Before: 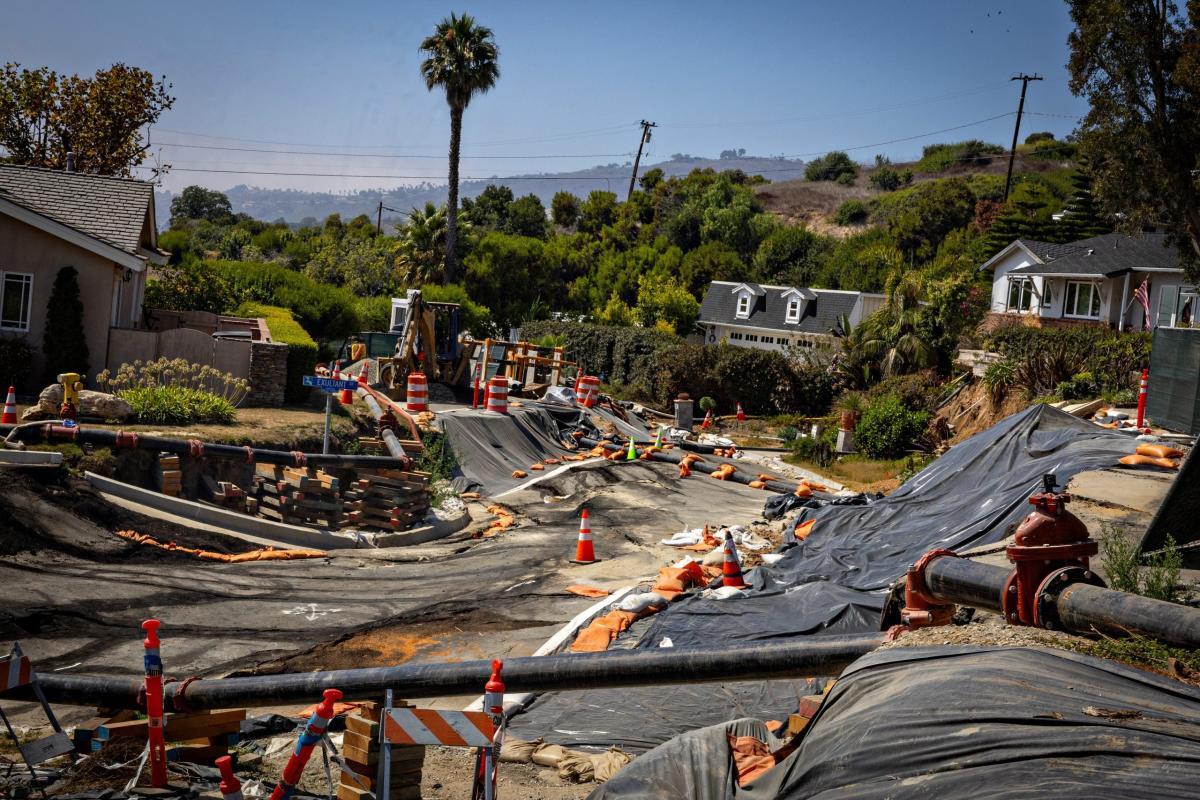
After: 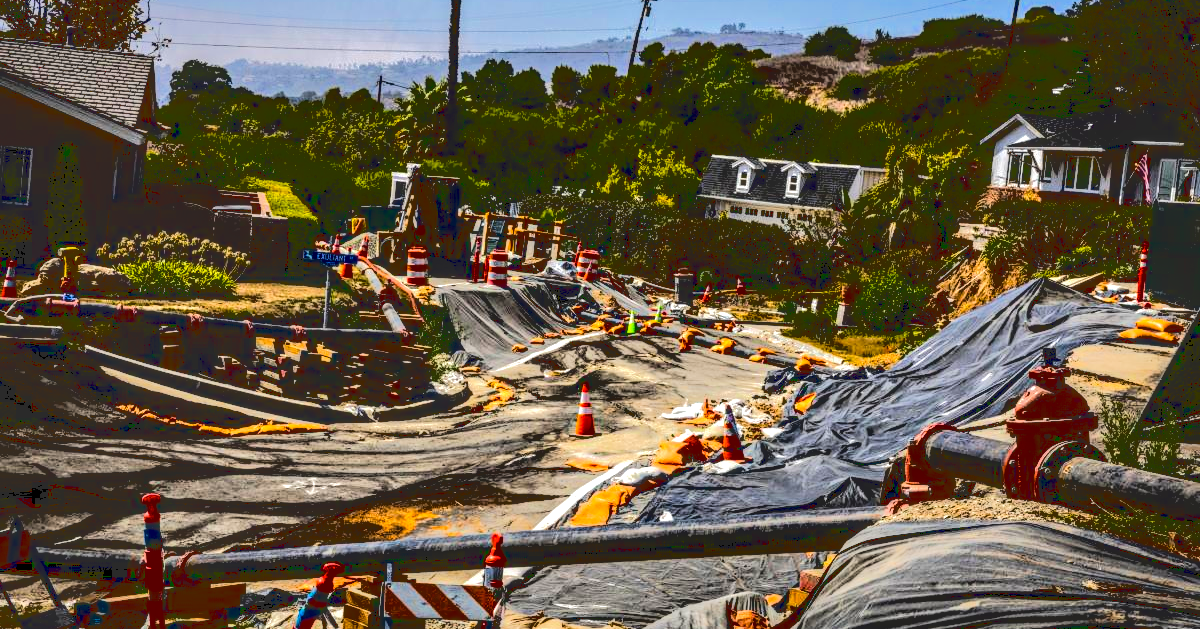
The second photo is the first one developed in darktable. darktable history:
crop and rotate: top 15.774%, bottom 5.506%
color balance rgb: linear chroma grading › global chroma 15%, perceptual saturation grading › global saturation 30%
local contrast: detail 154%
base curve: curves: ch0 [(0.065, 0.026) (0.236, 0.358) (0.53, 0.546) (0.777, 0.841) (0.924, 0.992)], preserve colors average RGB
